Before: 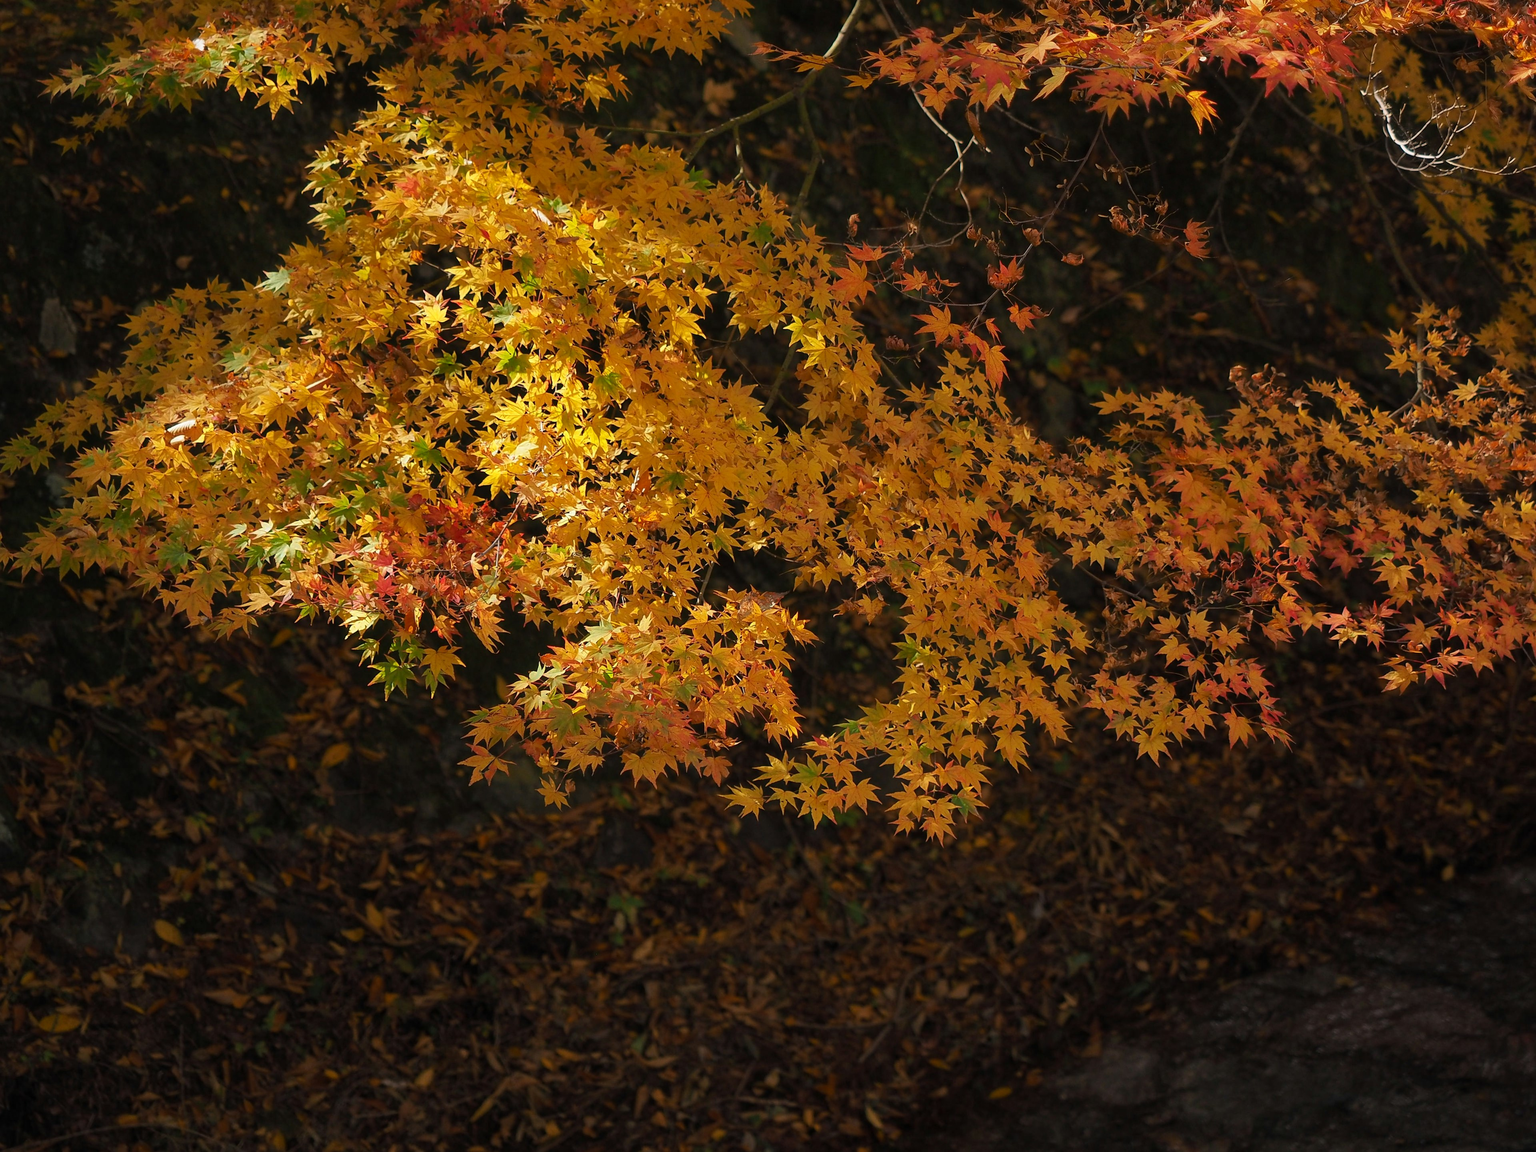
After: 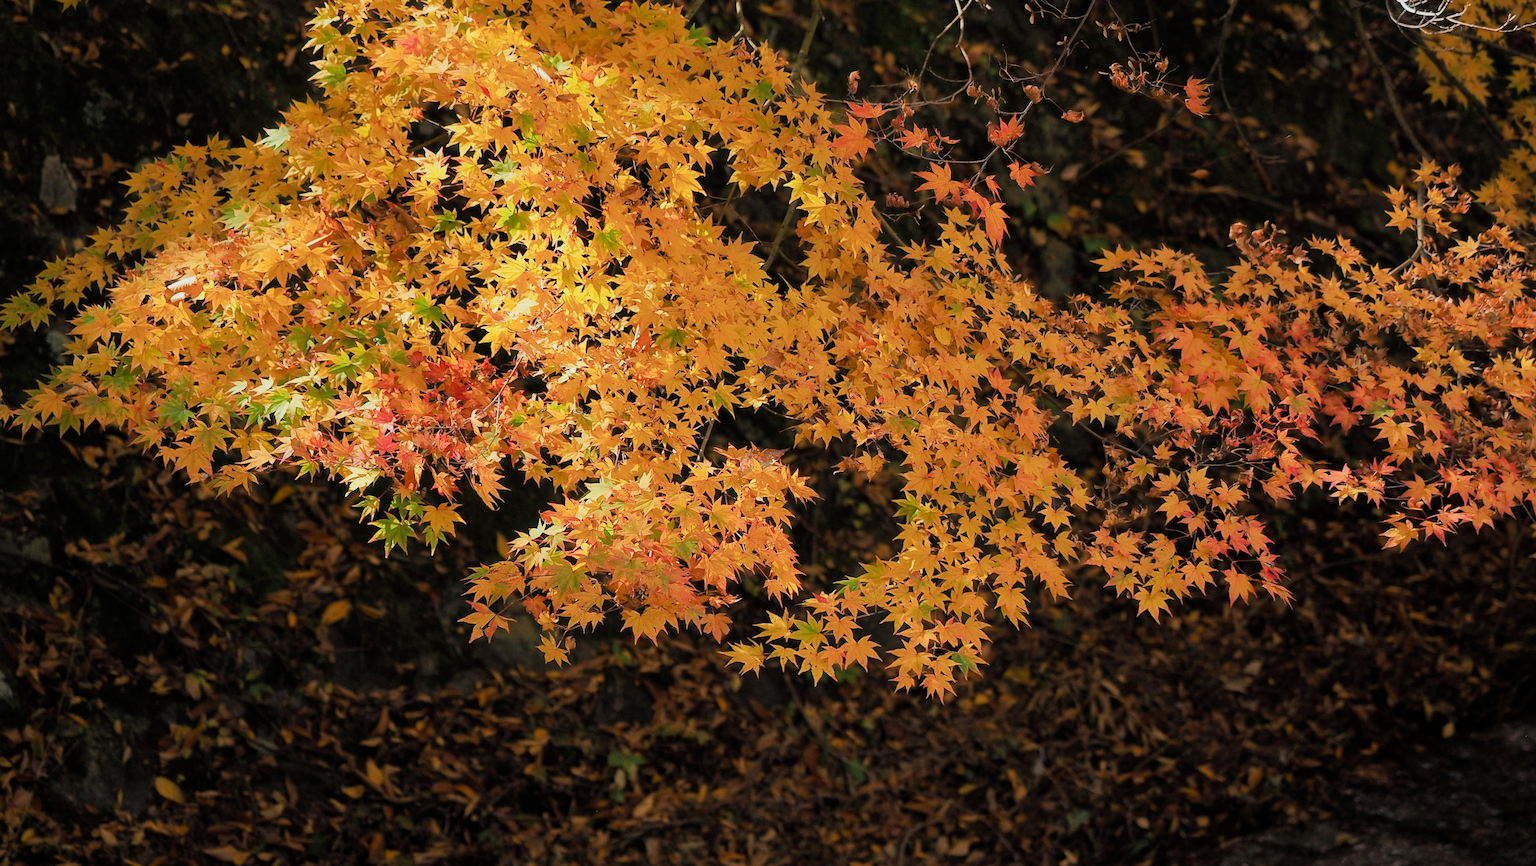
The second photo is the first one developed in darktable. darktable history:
crop and rotate: top 12.437%, bottom 12.313%
filmic rgb: black relative exposure -7.11 EV, white relative exposure 5.36 EV, hardness 3.03
exposure: exposure 1 EV, compensate highlight preservation false
